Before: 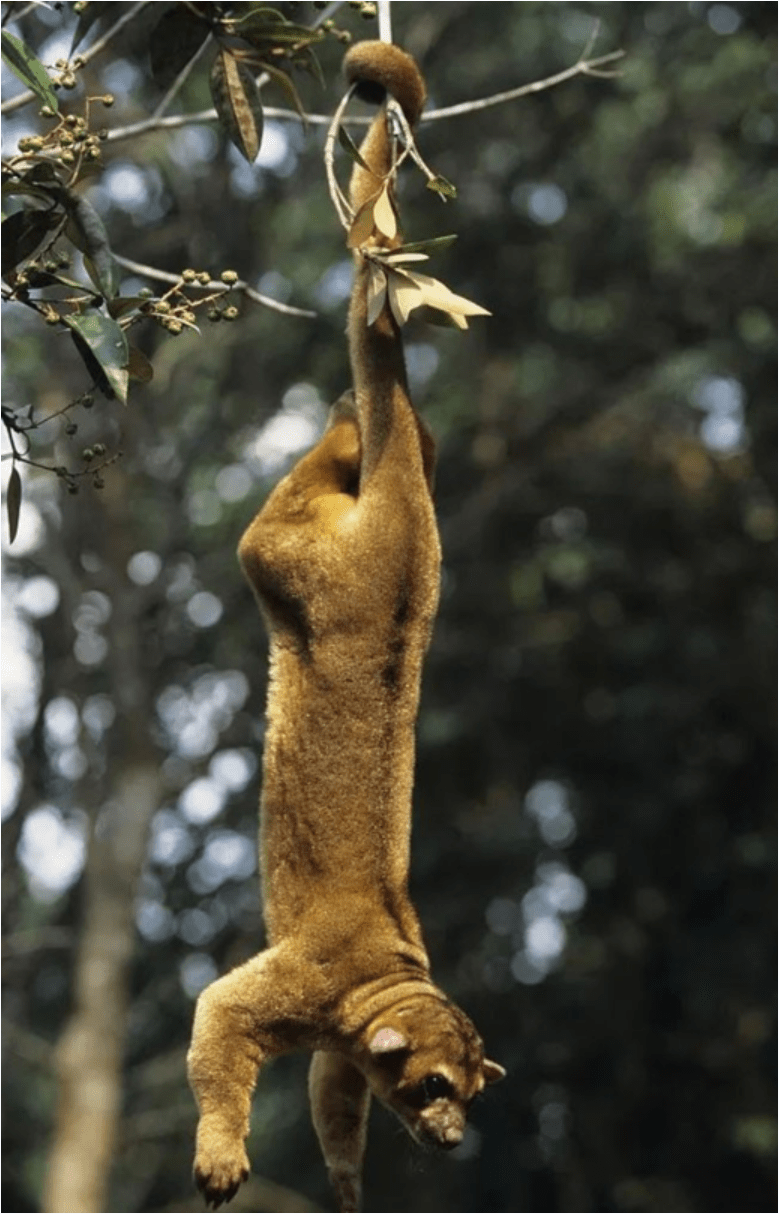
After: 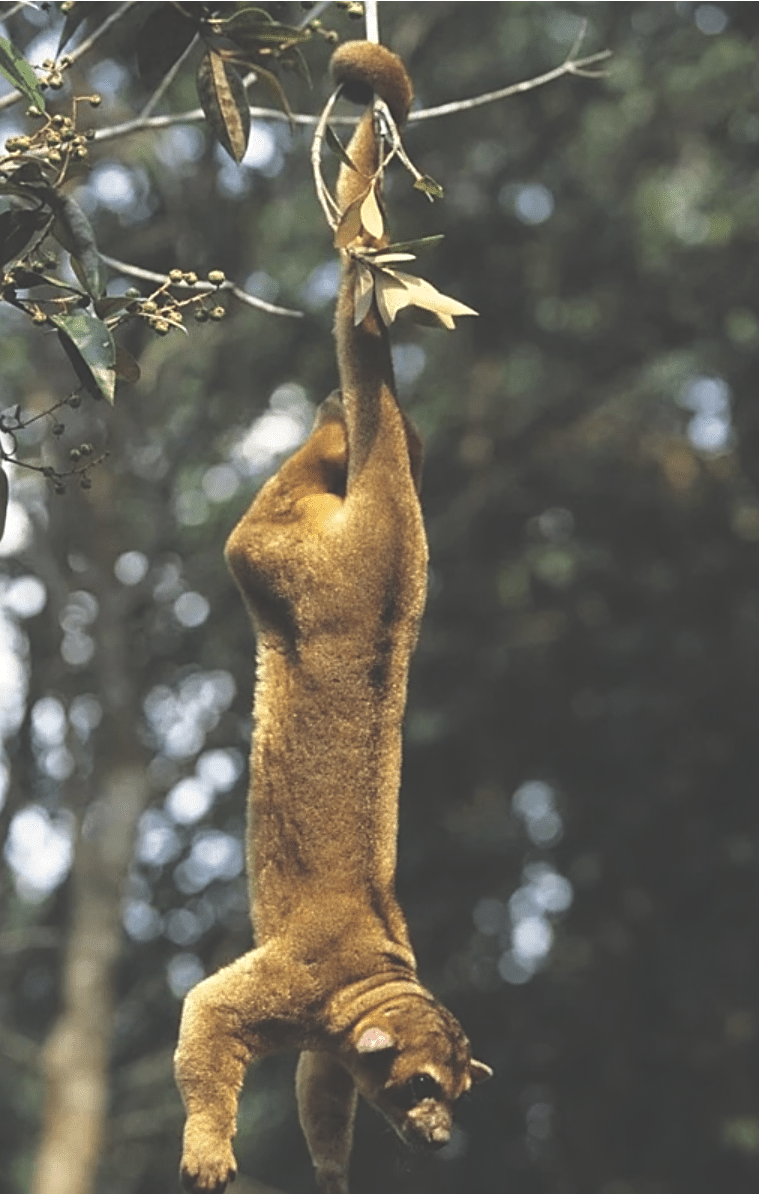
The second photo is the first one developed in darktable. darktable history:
levels: levels [0.073, 0.497, 0.972]
crop and rotate: left 1.732%, right 0.748%, bottom 1.641%
sharpen: on, module defaults
exposure: black level correction -0.041, exposure 0.061 EV, compensate highlight preservation false
